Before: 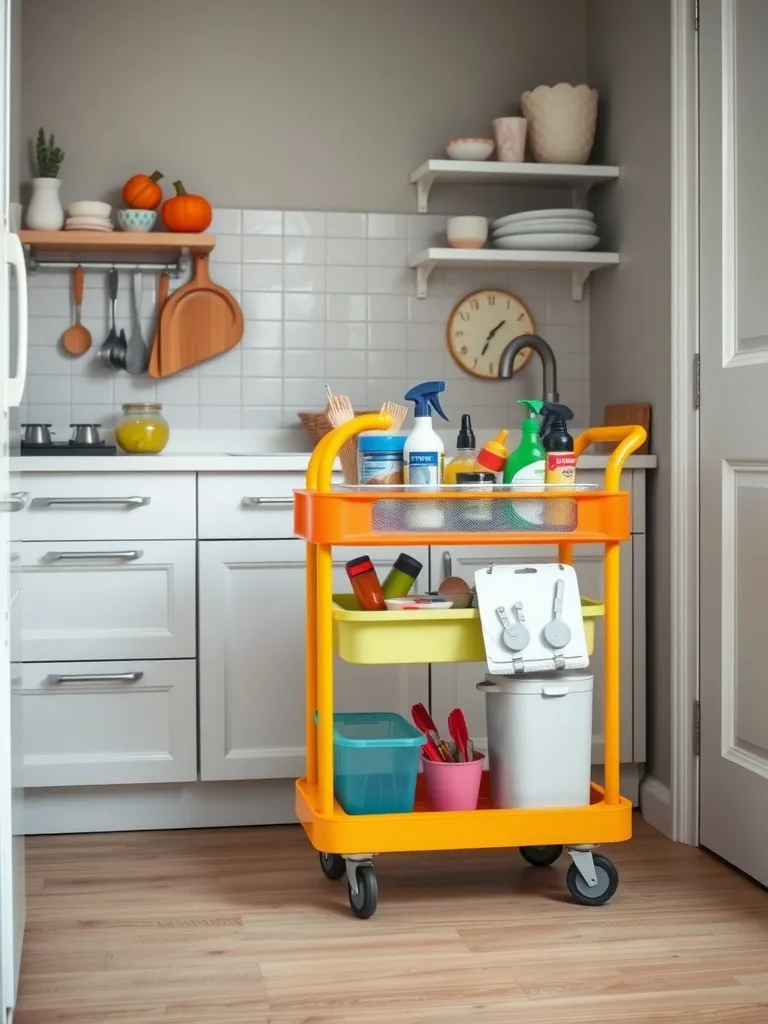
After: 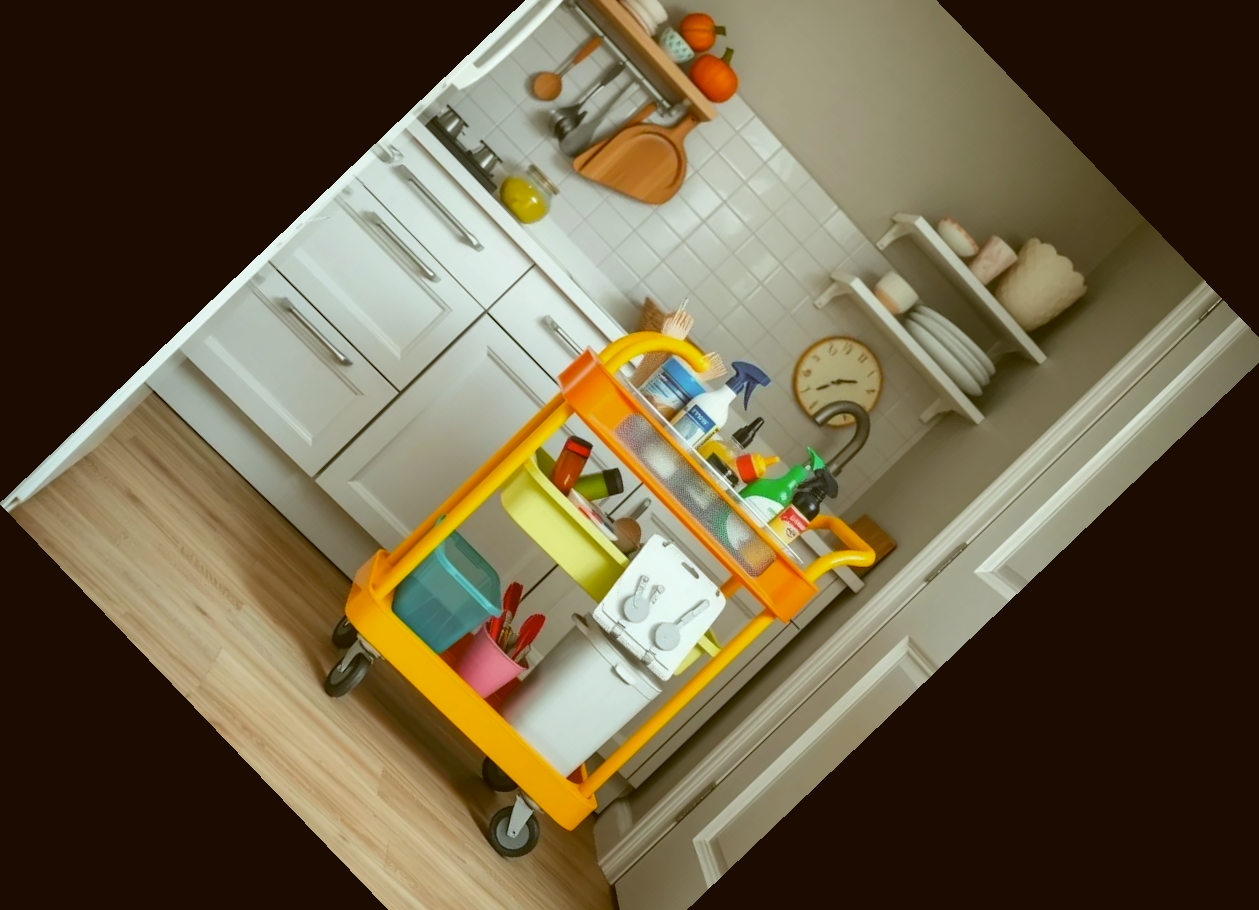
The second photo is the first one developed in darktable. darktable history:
crop and rotate: angle -46.26°, top 16.234%, right 0.912%, bottom 11.704%
color correction: highlights a* -1.43, highlights b* 10.12, shadows a* 0.395, shadows b* 19.35
white balance: red 0.984, blue 1.059
color balance: lift [1.004, 1.002, 1.002, 0.998], gamma [1, 1.007, 1.002, 0.993], gain [1, 0.977, 1.013, 1.023], contrast -3.64%
